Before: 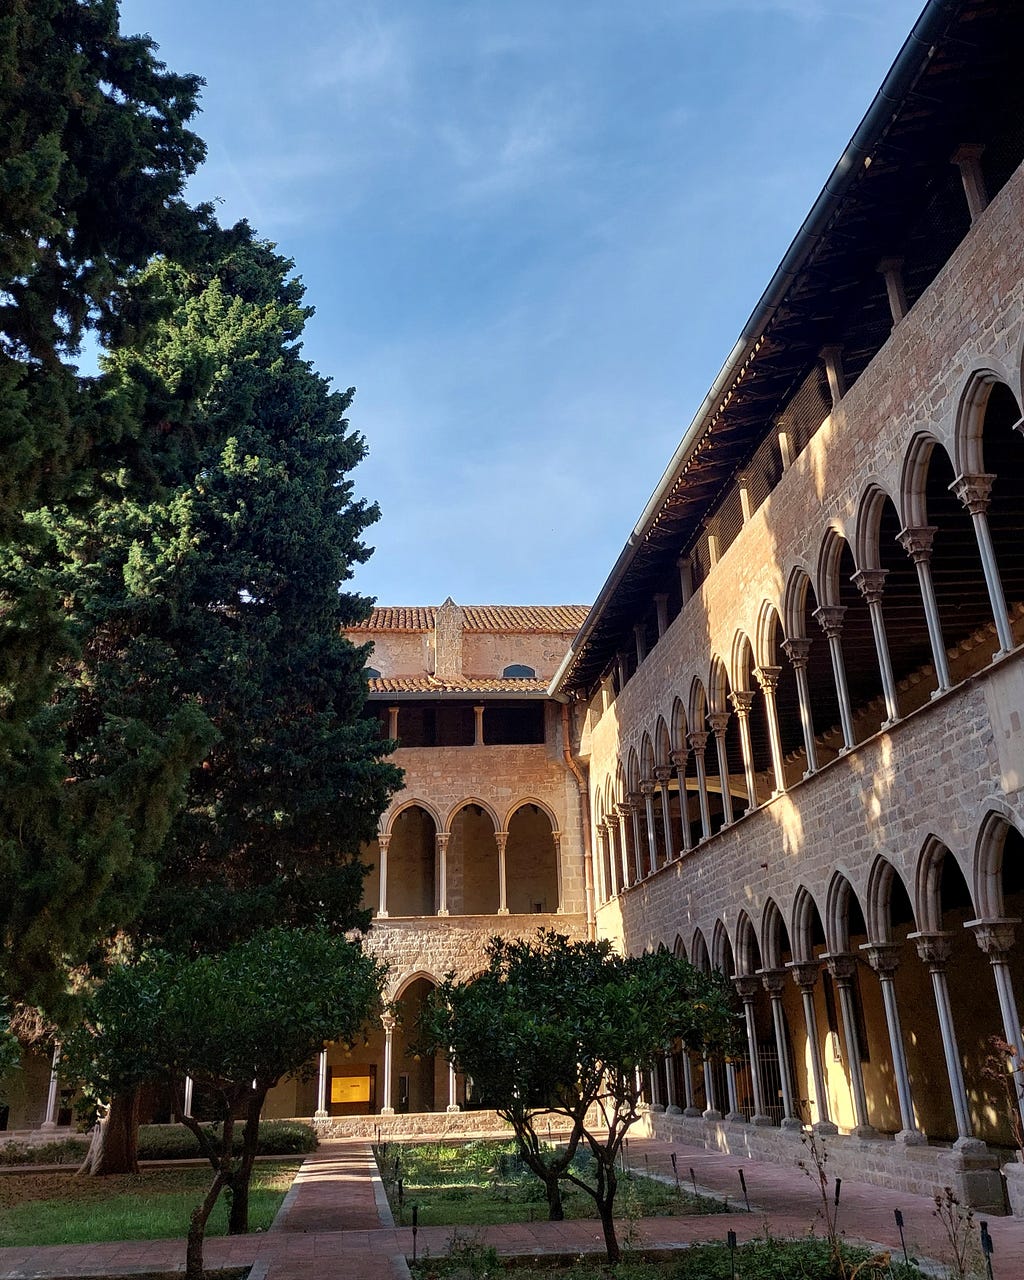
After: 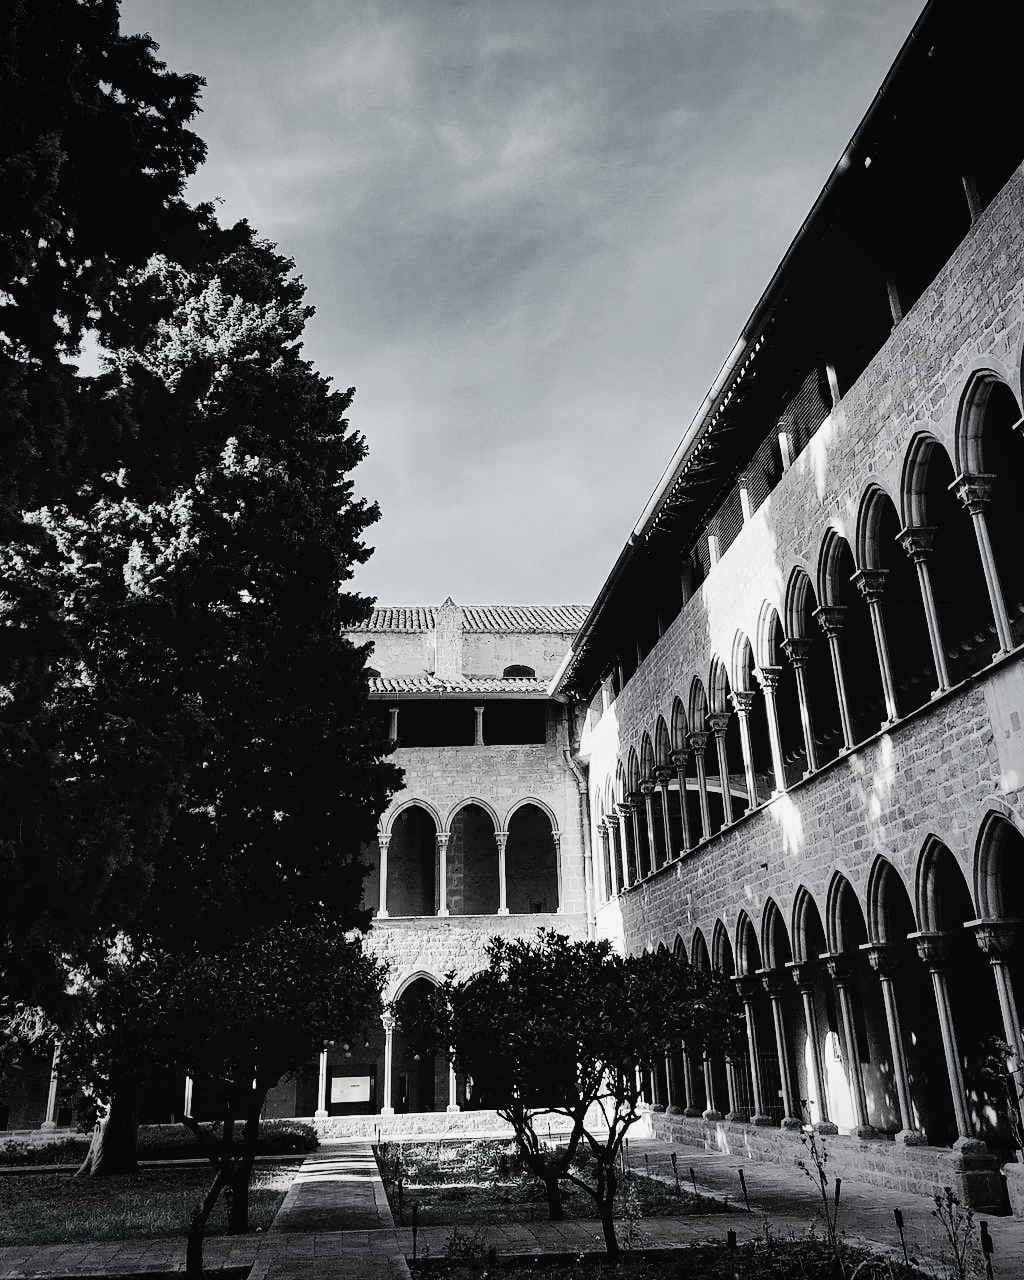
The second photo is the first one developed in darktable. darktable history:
tone curve: curves: ch0 [(0, 0.026) (0.184, 0.172) (0.391, 0.468) (0.446, 0.56) (0.605, 0.758) (0.831, 0.931) (0.992, 1)]; ch1 [(0, 0) (0.437, 0.447) (0.501, 0.502) (0.538, 0.539) (0.574, 0.589) (0.617, 0.64) (0.699, 0.749) (0.859, 0.919) (1, 1)]; ch2 [(0, 0) (0.33, 0.301) (0.421, 0.443) (0.447, 0.482) (0.499, 0.509) (0.538, 0.564) (0.585, 0.615) (0.664, 0.664) (1, 1)], preserve colors none
vignetting: saturation 0.367
filmic rgb: black relative exposure -5.12 EV, white relative exposure 3.5 EV, hardness 3.18, contrast 1.296, highlights saturation mix -48.8%, preserve chrominance no, color science v4 (2020), contrast in shadows soft
color calibration: illuminant as shot in camera, x 0.462, y 0.42, temperature 2681.83 K
color balance rgb: shadows lift › chroma 4.41%, shadows lift › hue 27.77°, highlights gain › chroma 3.012%, highlights gain › hue 77.64°, perceptual saturation grading › global saturation 42.94%, perceptual brilliance grading › mid-tones 10.185%, perceptual brilliance grading › shadows 14.87%
